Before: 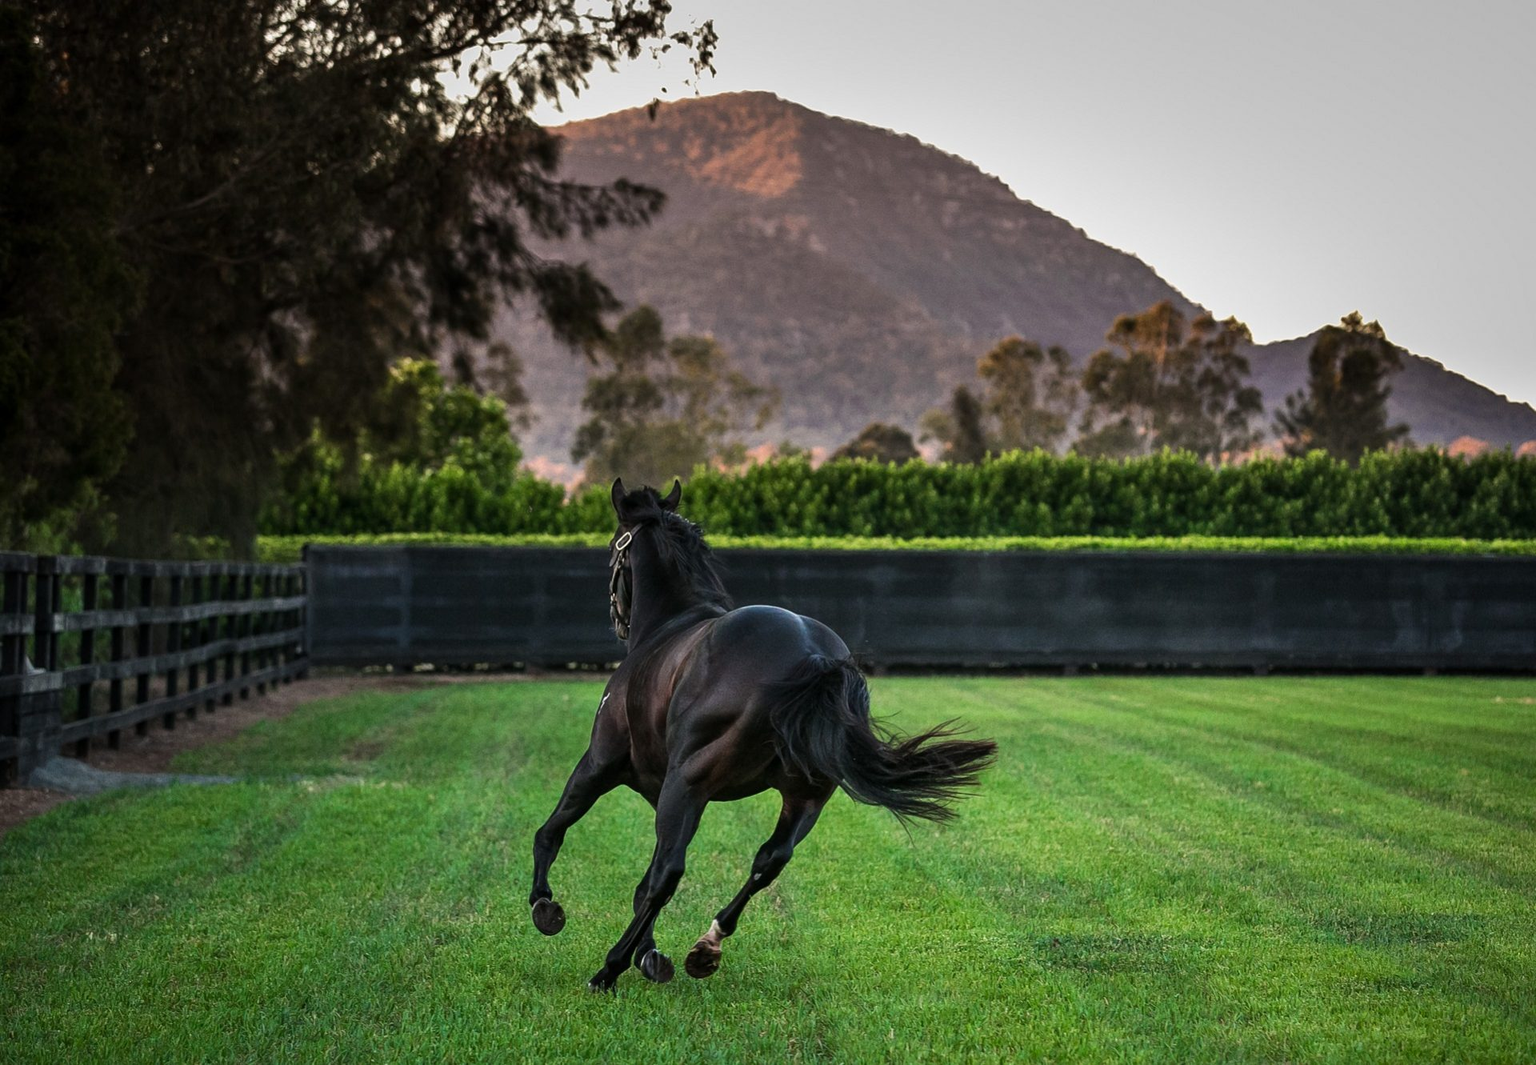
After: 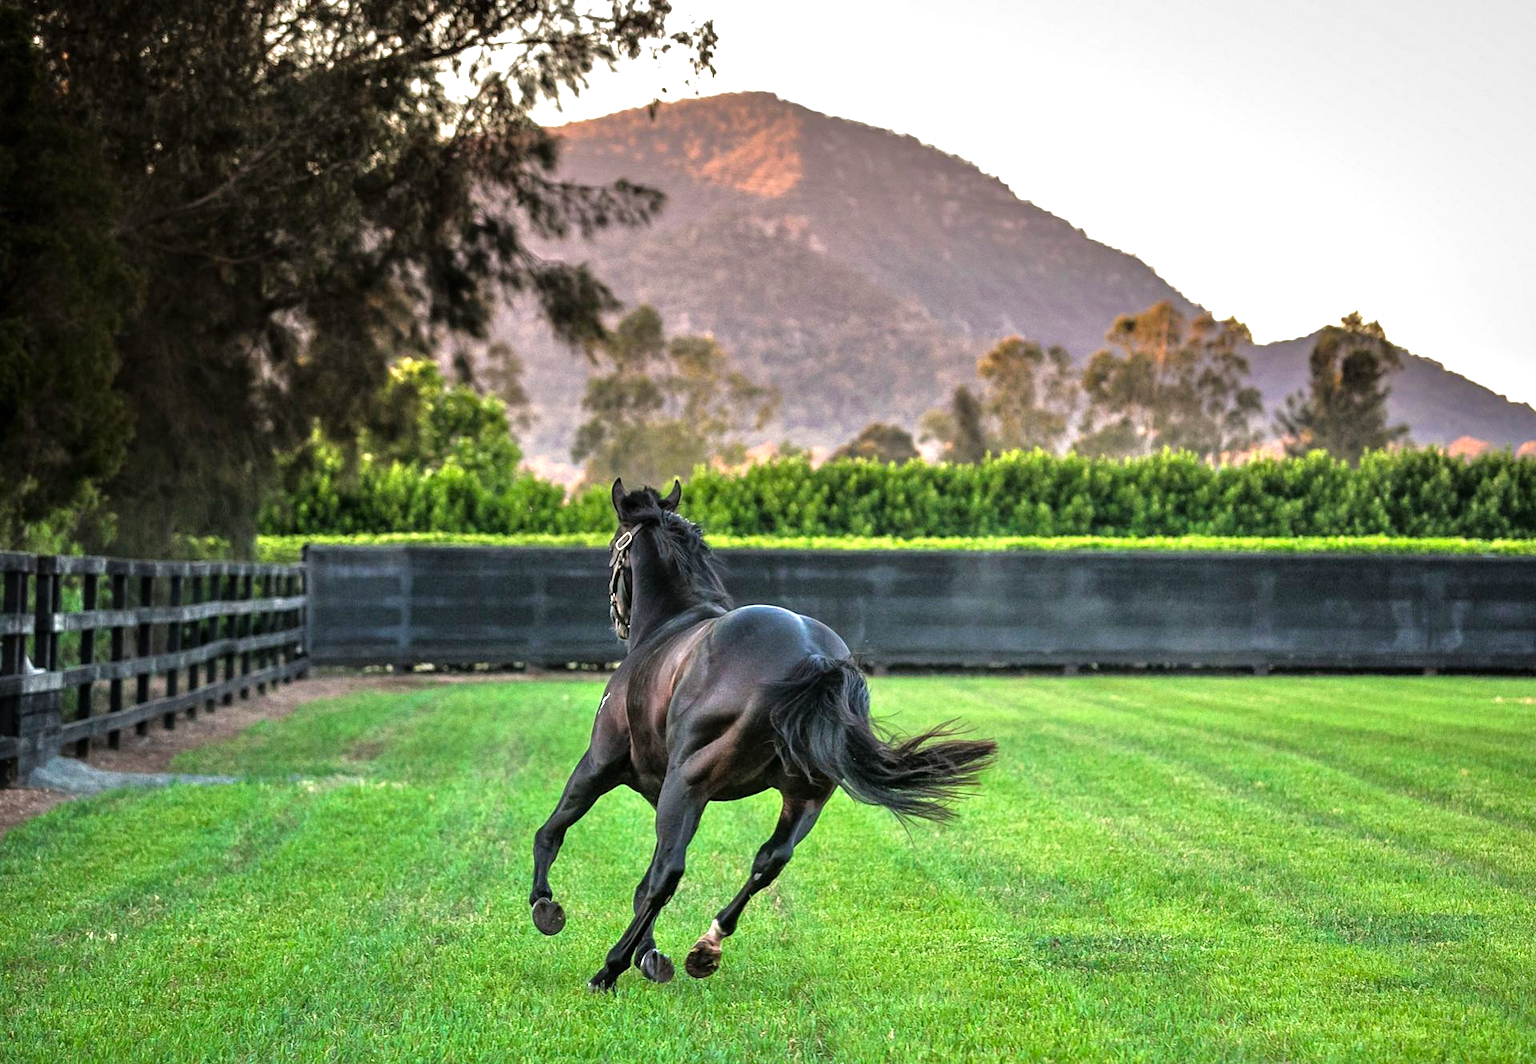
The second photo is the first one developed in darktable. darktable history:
exposure: black level correction 0, exposure 0.7 EV, compensate exposure bias true, compensate highlight preservation false
color balance rgb: perceptual saturation grading › global saturation 3.7%, global vibrance 5.56%, contrast 3.24%
tone equalizer: -7 EV 0.15 EV, -6 EV 0.6 EV, -5 EV 1.15 EV, -4 EV 1.33 EV, -3 EV 1.15 EV, -2 EV 0.6 EV, -1 EV 0.15 EV, mask exposure compensation -0.5 EV
